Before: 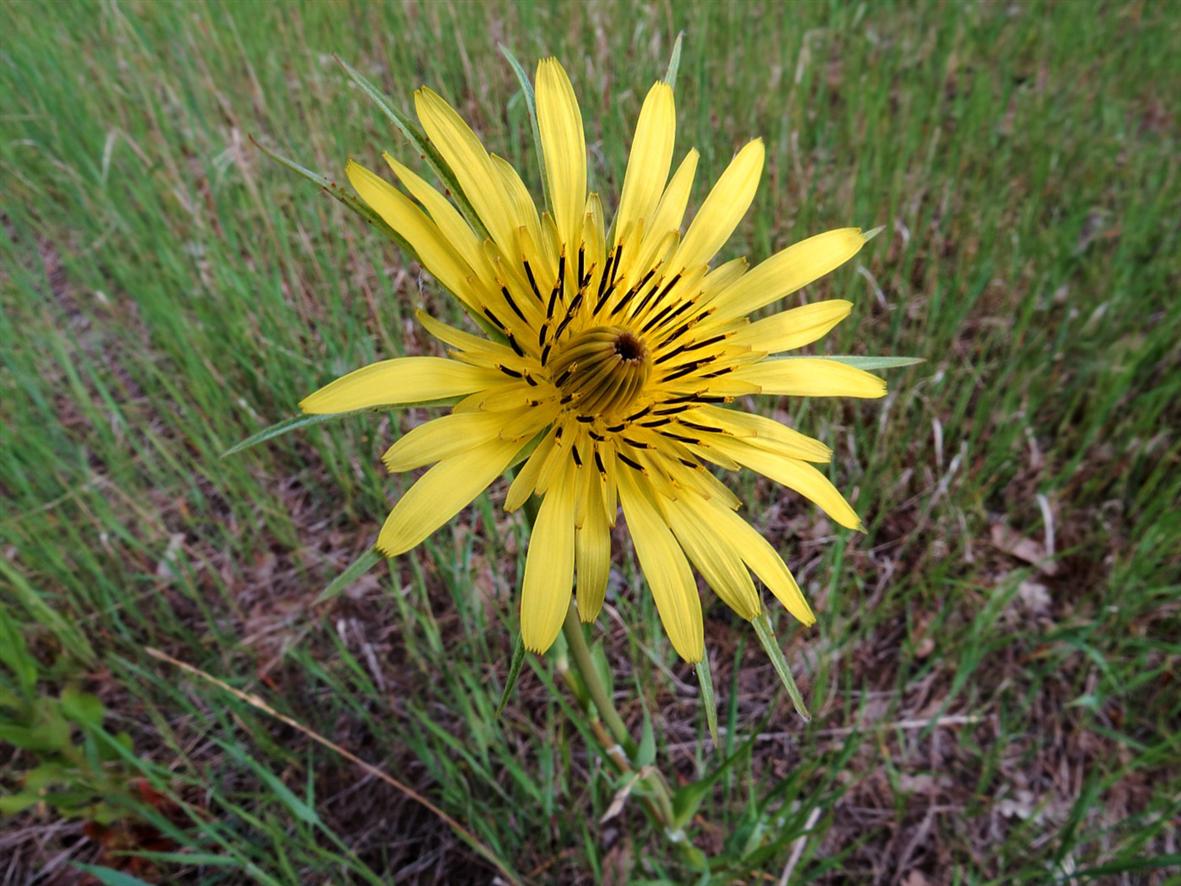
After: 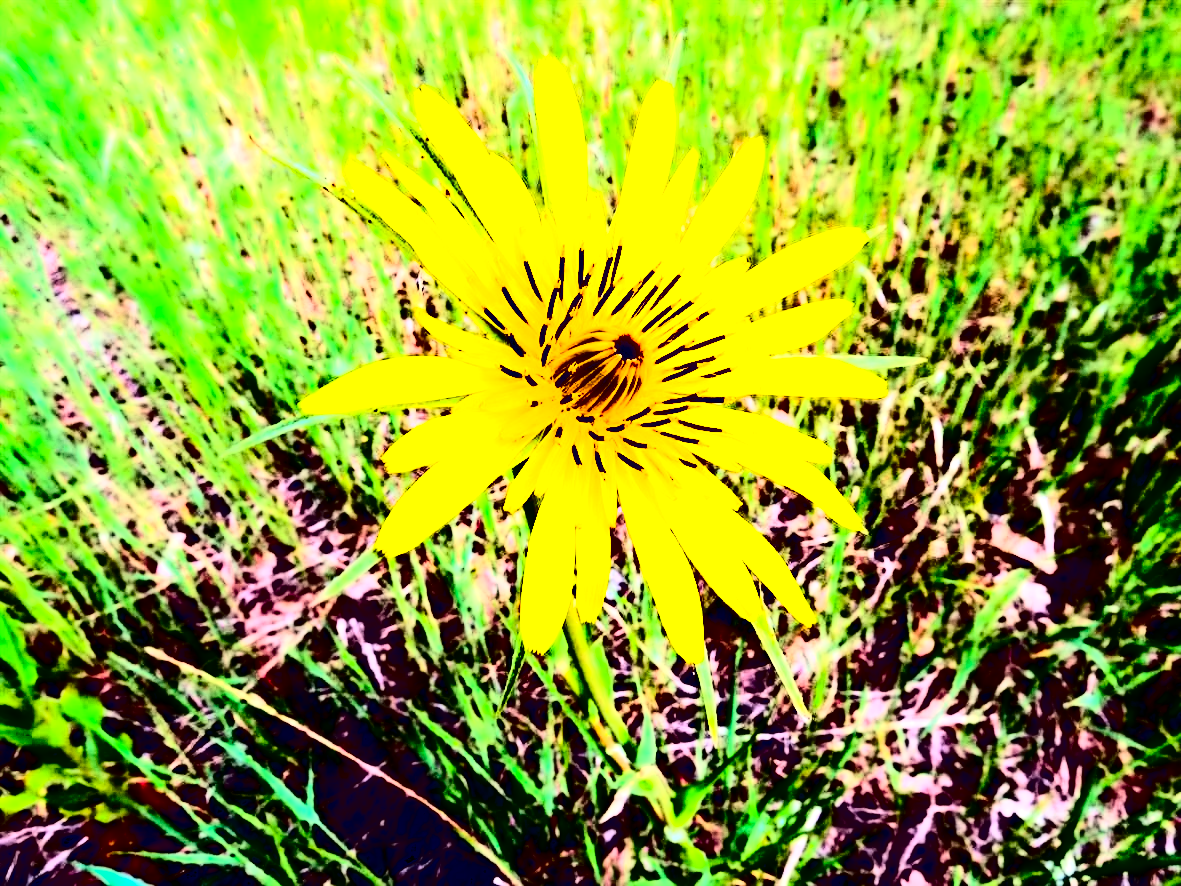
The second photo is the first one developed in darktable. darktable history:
contrast equalizer: octaves 7, y [[0.5 ×6], [0.5 ×6], [0.5 ×6], [0 ×6], [0, 0.039, 0.251, 0.29, 0.293, 0.292]]
color balance rgb: power › luminance -3.865%, power › chroma 0.558%, power › hue 43.5°, global offset › chroma 0.138%, global offset › hue 254.25°, perceptual saturation grading › global saturation 0.444%, perceptual brilliance grading › global brilliance 24.709%
tone equalizer: -7 EV 0.141 EV, -6 EV 0.575 EV, -5 EV 1.17 EV, -4 EV 1.35 EV, -3 EV 1.13 EV, -2 EV 0.6 EV, -1 EV 0.166 EV, edges refinement/feathering 500, mask exposure compensation -1.57 EV, preserve details no
contrast brightness saturation: contrast 0.787, brightness -0.989, saturation 0.992
